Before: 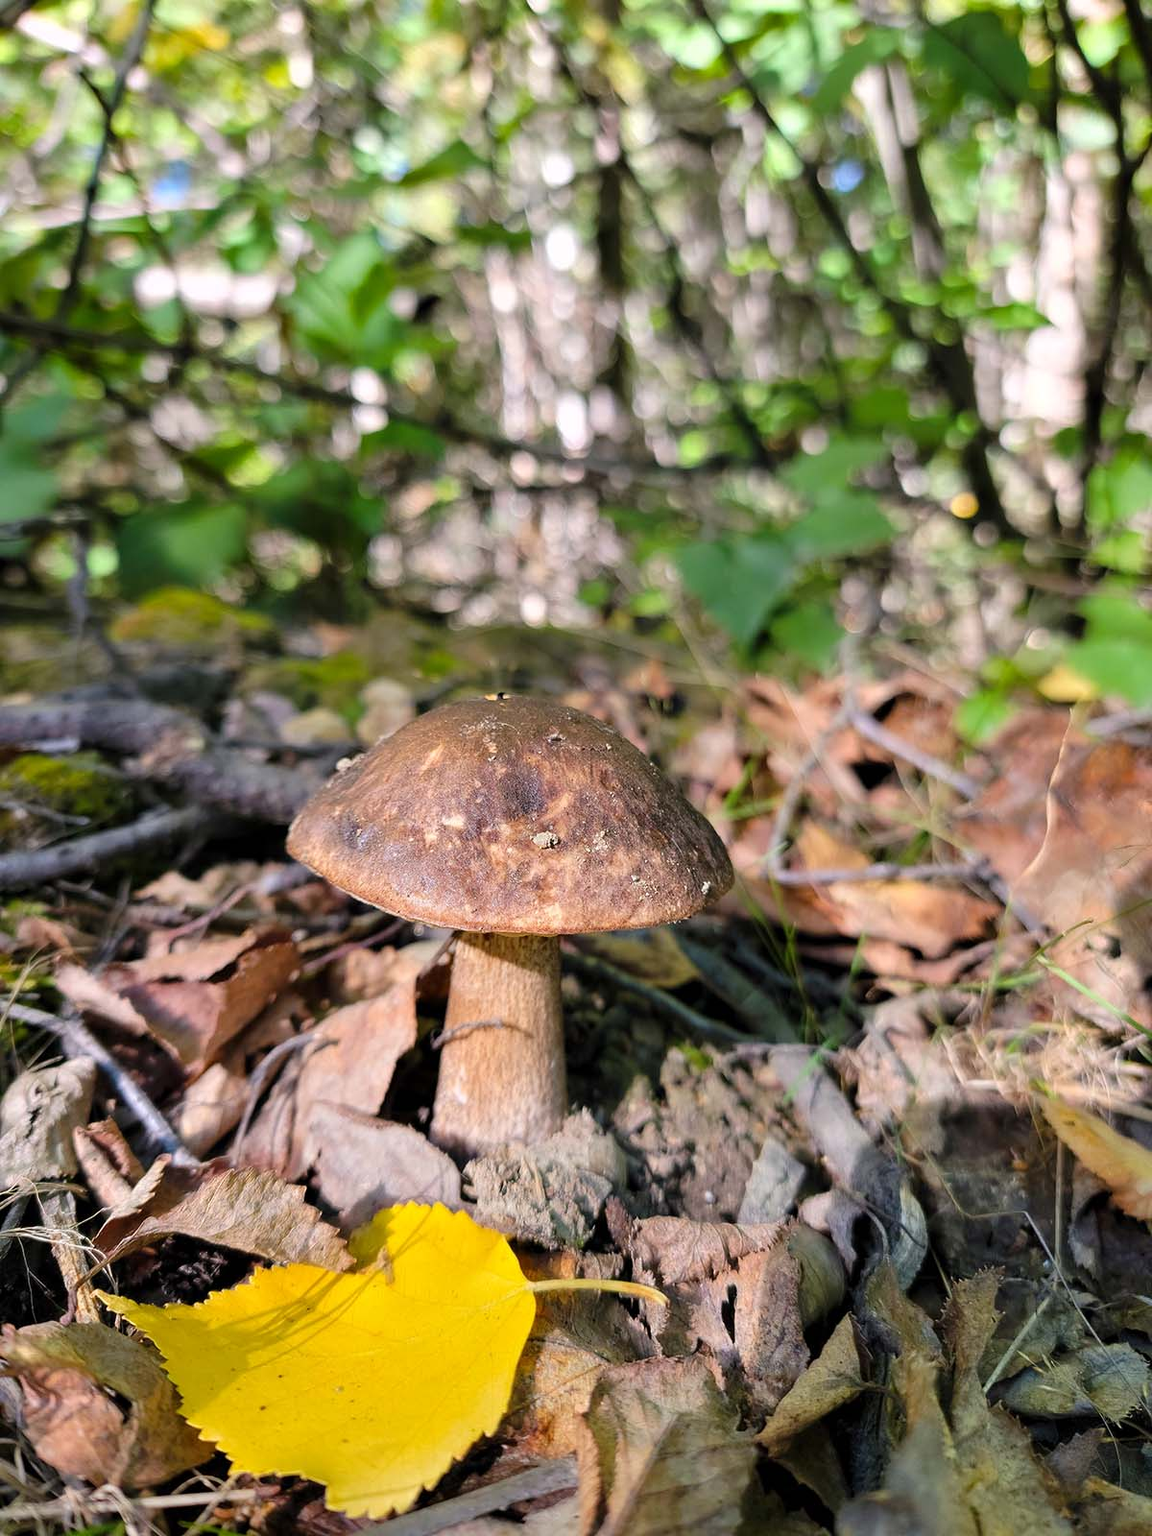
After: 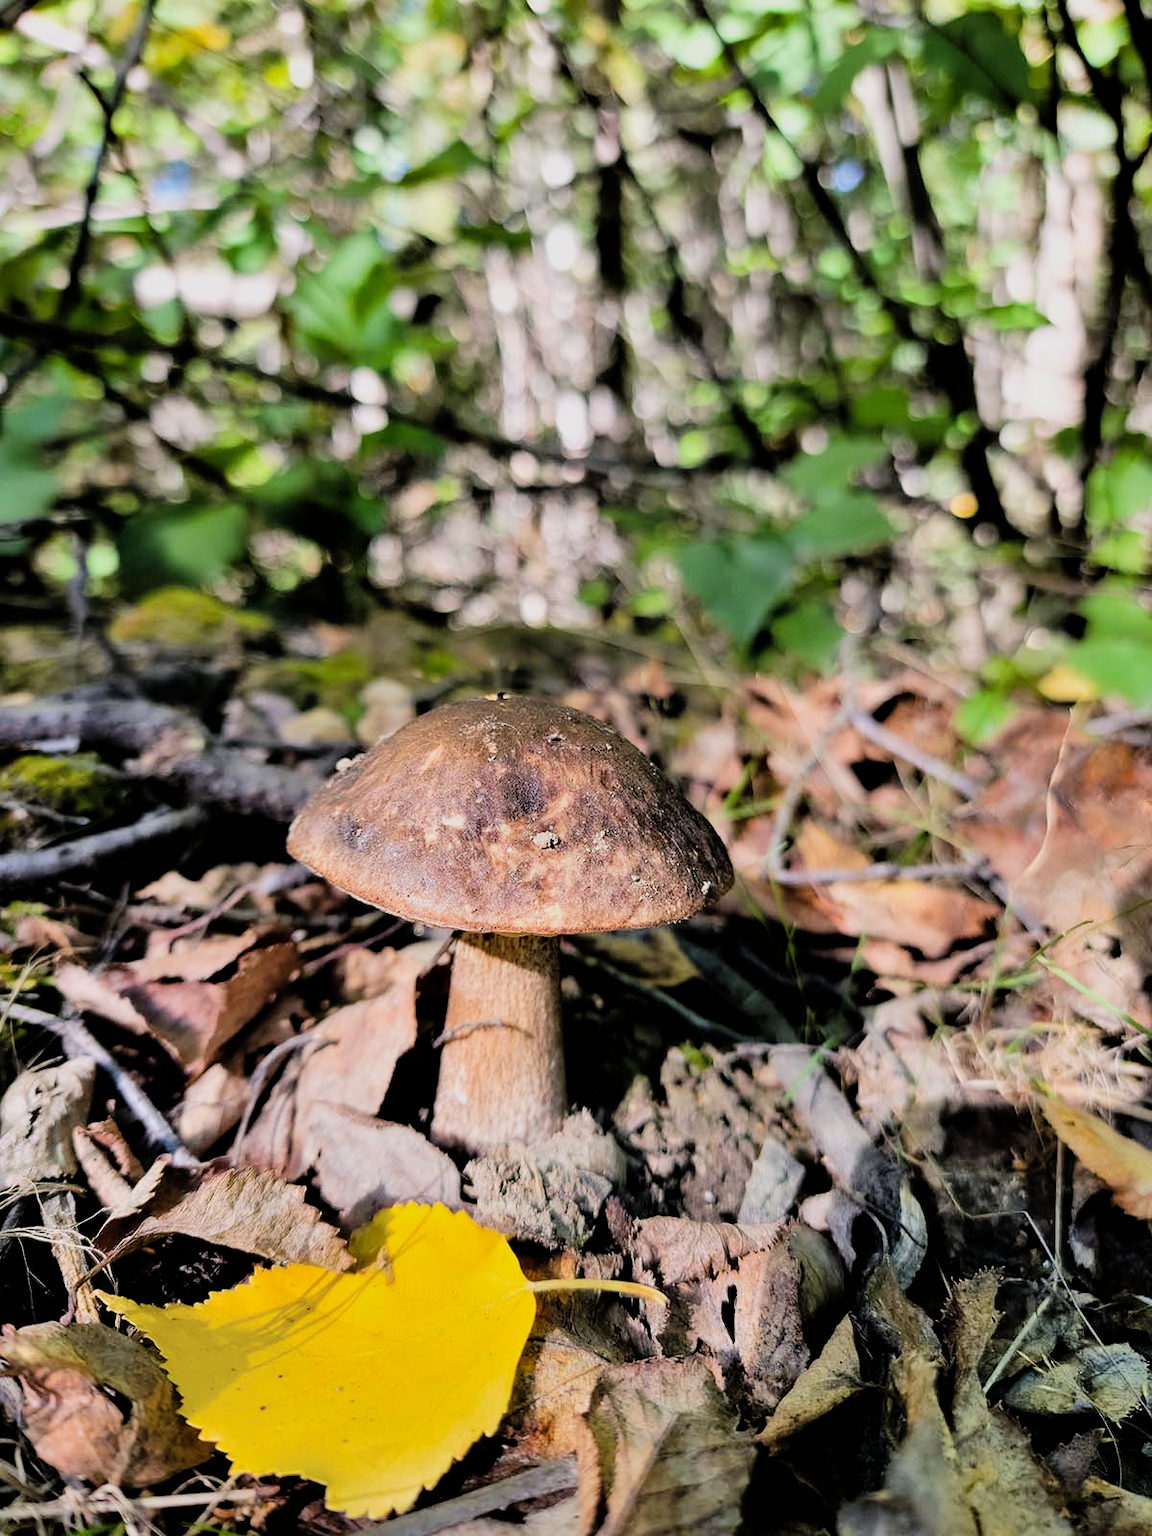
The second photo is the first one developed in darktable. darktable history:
shadows and highlights: low approximation 0.01, soften with gaussian
filmic rgb: black relative exposure -5 EV, hardness 2.88, contrast 1.4, highlights saturation mix -30%
